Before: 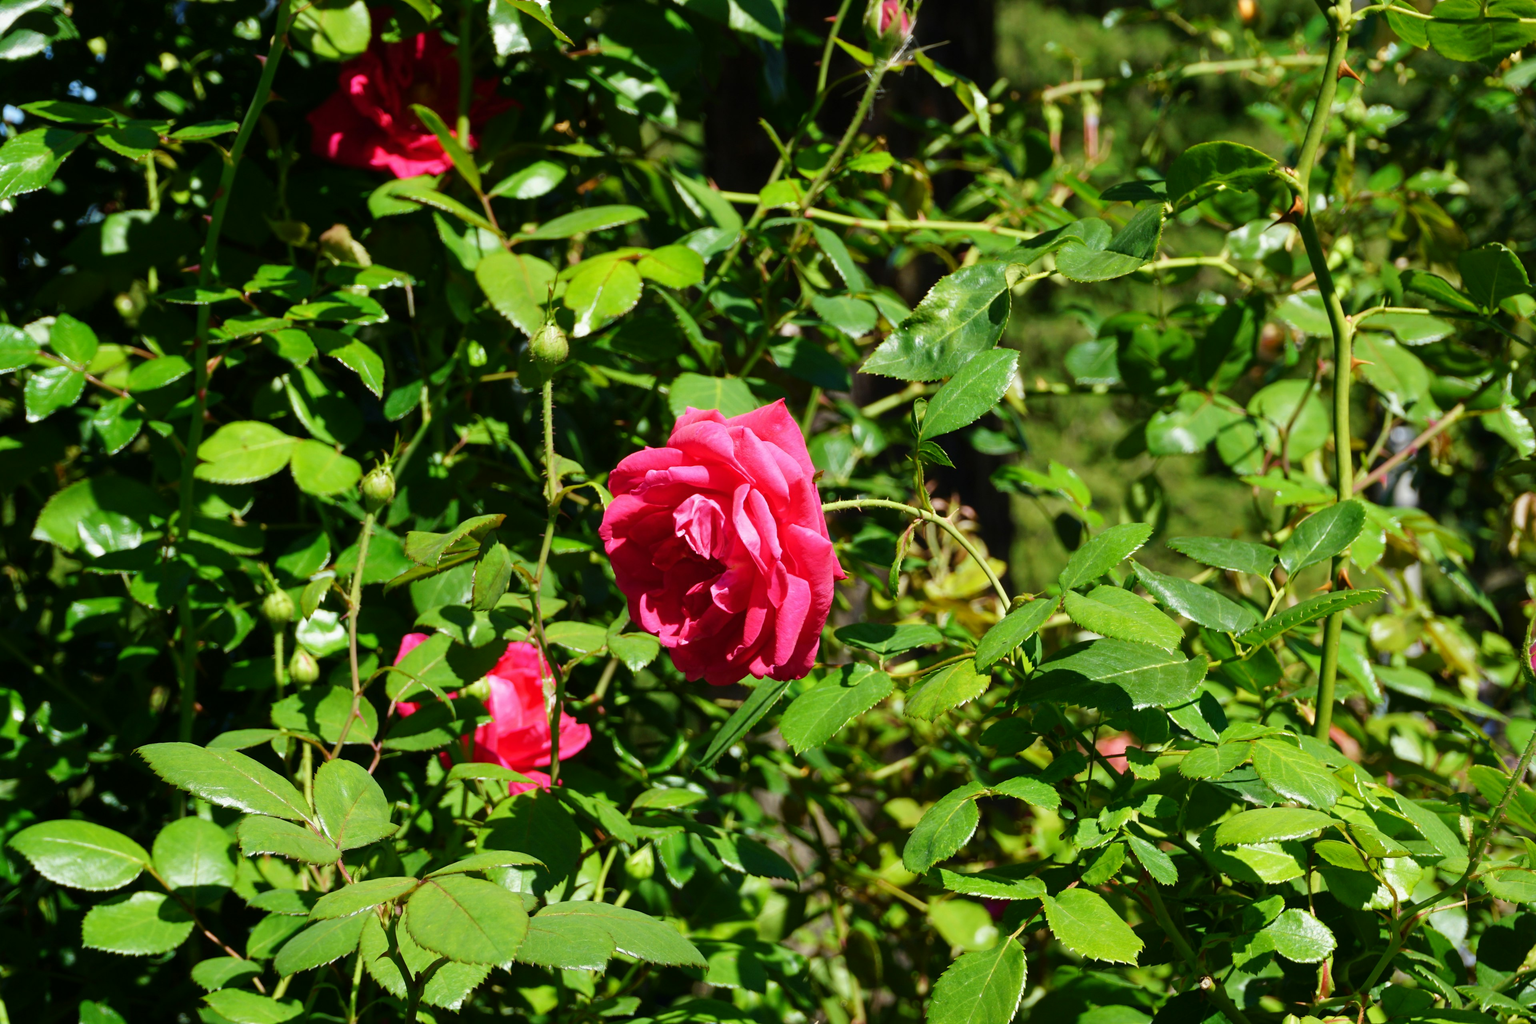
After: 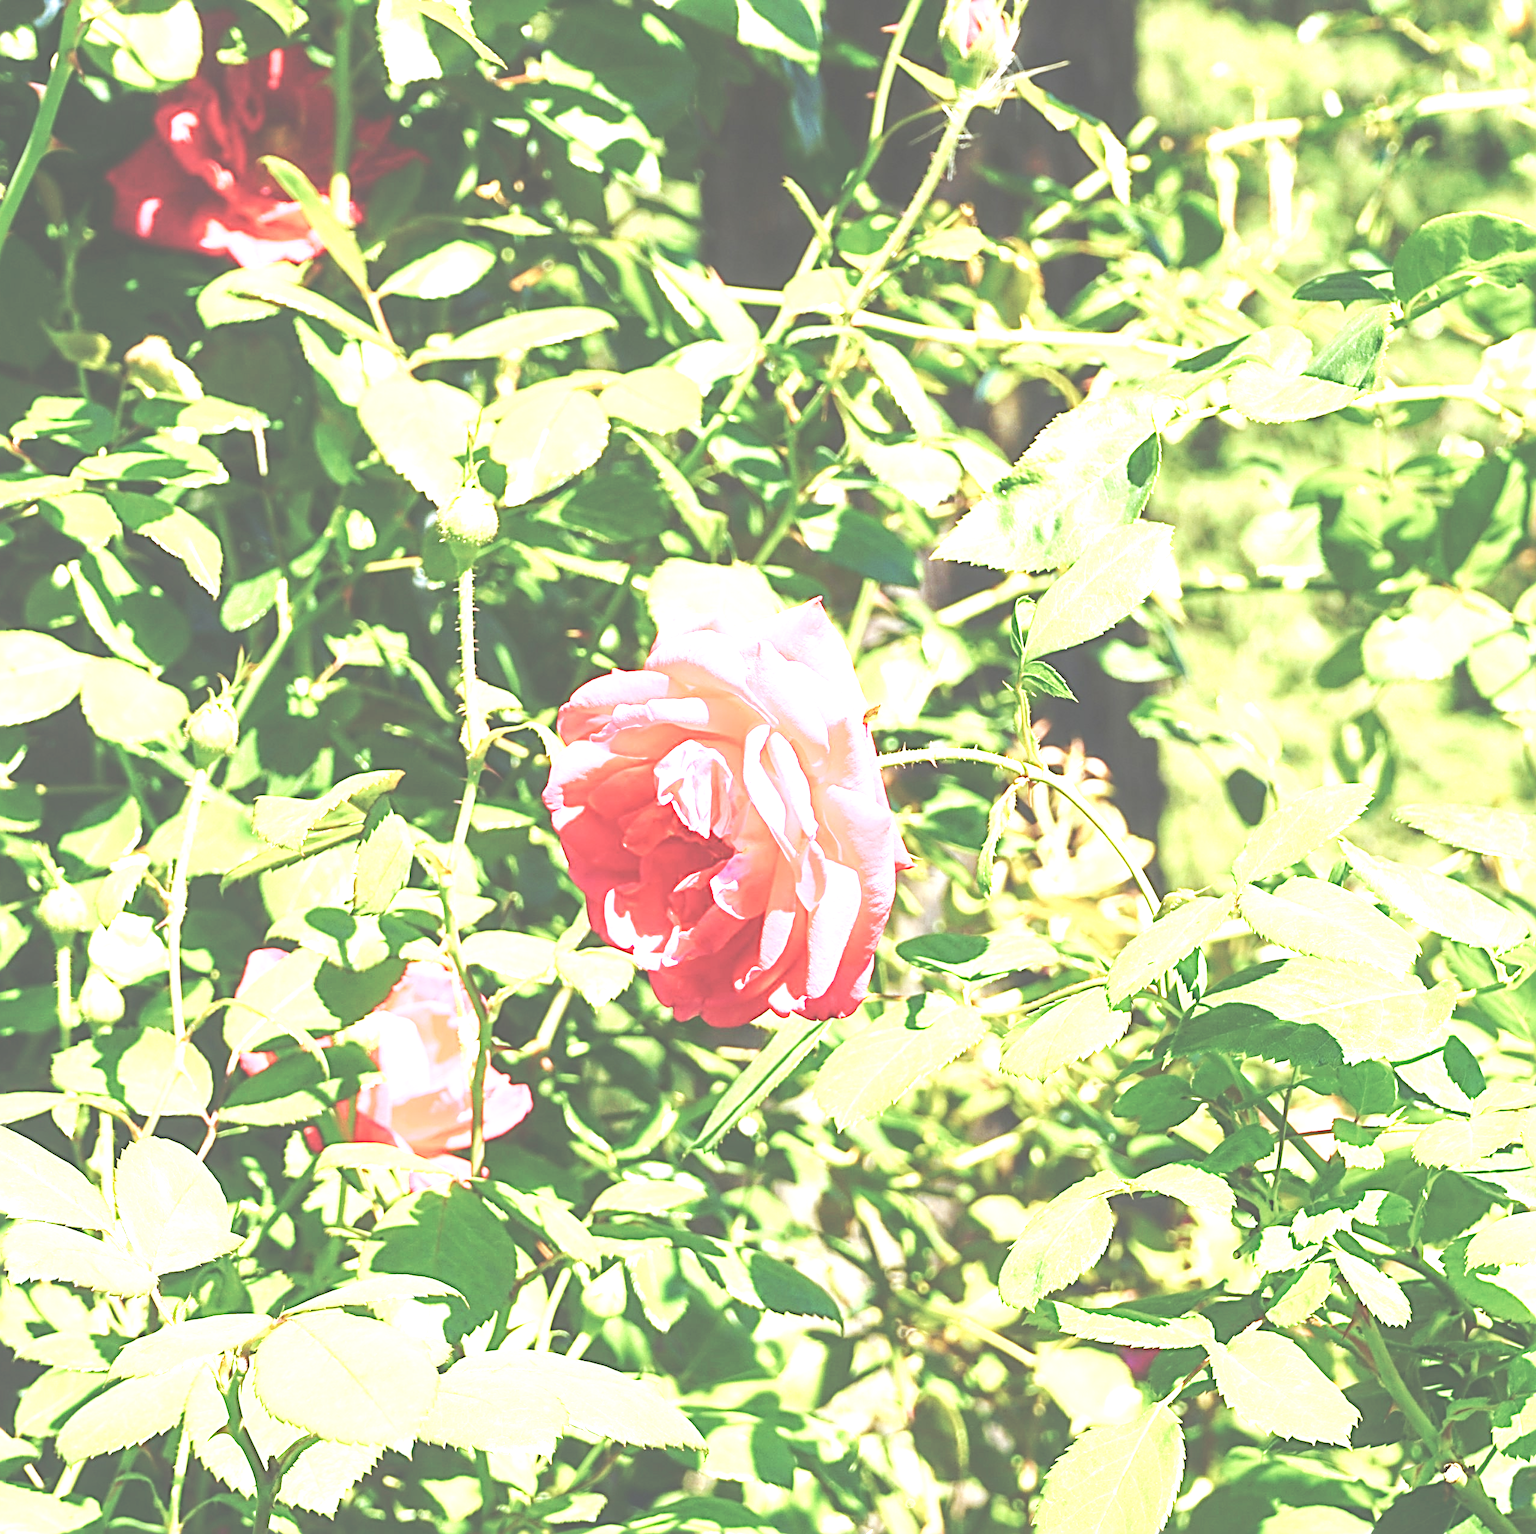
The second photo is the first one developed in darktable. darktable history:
exposure: black level correction -0.023, exposure 1.396 EV, compensate highlight preservation false
sharpen: radius 3.959
base curve: curves: ch0 [(0, 0) (0.007, 0.004) (0.027, 0.03) (0.046, 0.07) (0.207, 0.54) (0.442, 0.872) (0.673, 0.972) (1, 1)], preserve colors none
local contrast: detail 130%
tone equalizer: -8 EV -0.449 EV, -7 EV -0.404 EV, -6 EV -0.367 EV, -5 EV -0.205 EV, -3 EV 0.217 EV, -2 EV 0.327 EV, -1 EV 0.378 EV, +0 EV 0.392 EV, smoothing diameter 24.9%, edges refinement/feathering 9.36, preserve details guided filter
crop and rotate: left 15.404%, right 17.837%
